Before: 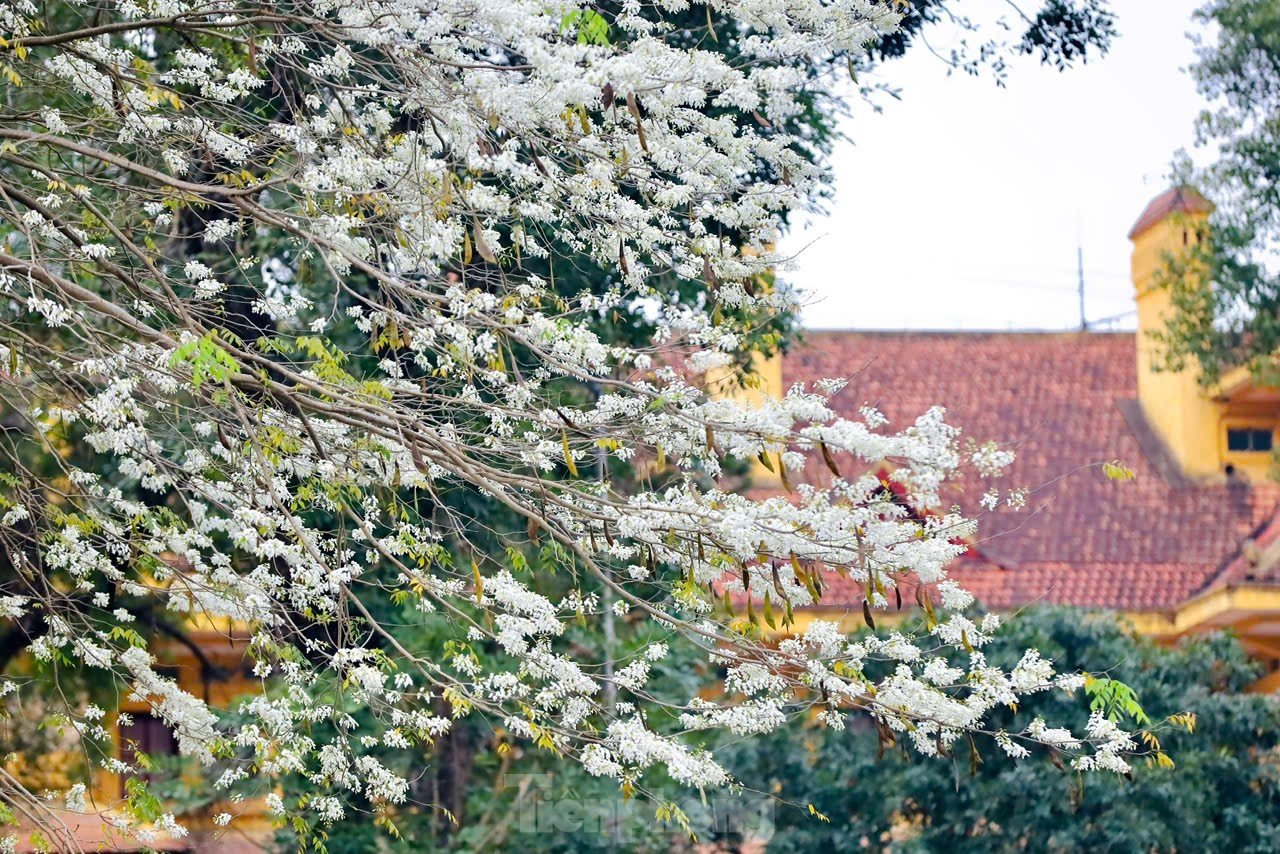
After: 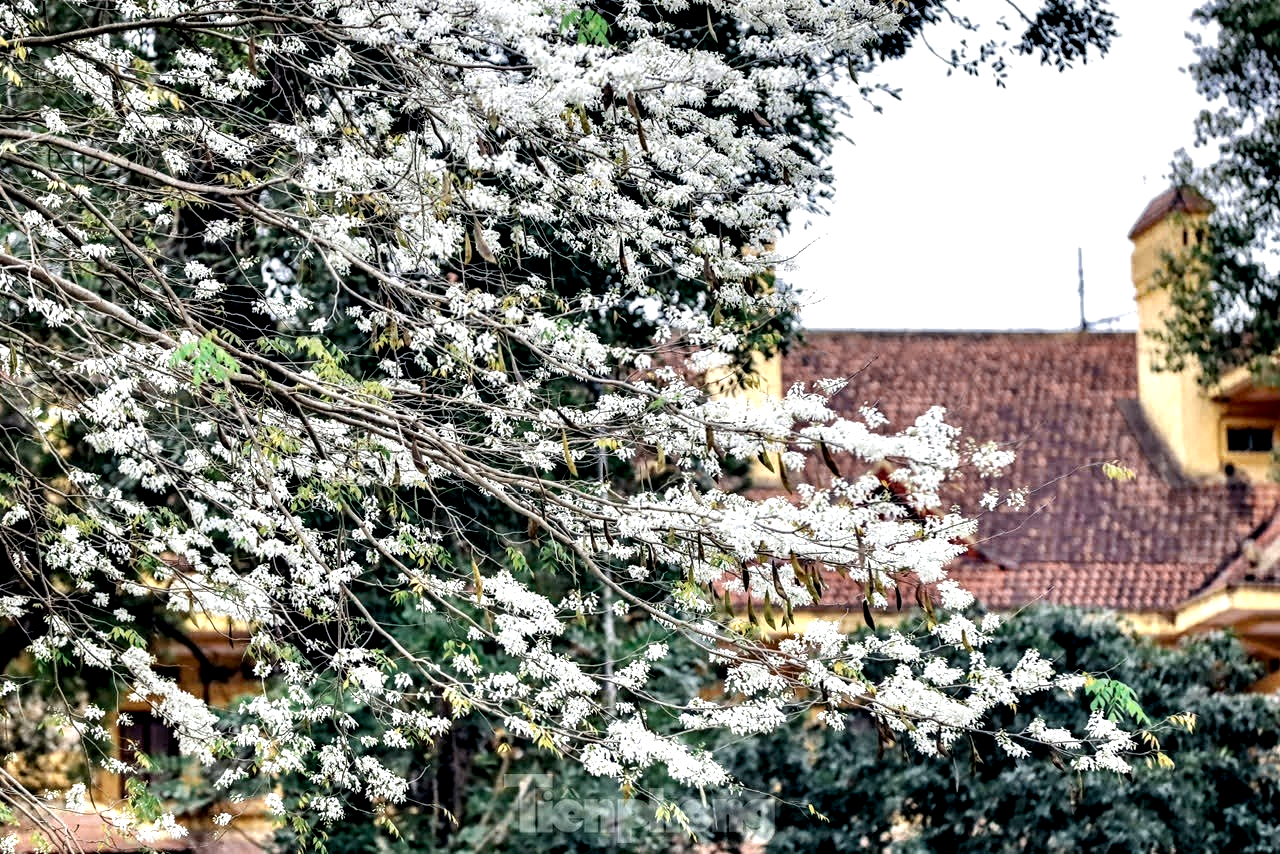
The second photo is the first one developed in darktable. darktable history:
color zones: curves: ch0 [(0, 0.5) (0.125, 0.4) (0.25, 0.5) (0.375, 0.4) (0.5, 0.4) (0.625, 0.35) (0.75, 0.35) (0.875, 0.5)]; ch1 [(0, 0.35) (0.125, 0.45) (0.25, 0.35) (0.375, 0.35) (0.5, 0.35) (0.625, 0.35) (0.75, 0.45) (0.875, 0.35)]; ch2 [(0, 0.6) (0.125, 0.5) (0.25, 0.5) (0.375, 0.6) (0.5, 0.6) (0.625, 0.5) (0.75, 0.5) (0.875, 0.5)]
local contrast: shadows 159%, detail 225%
